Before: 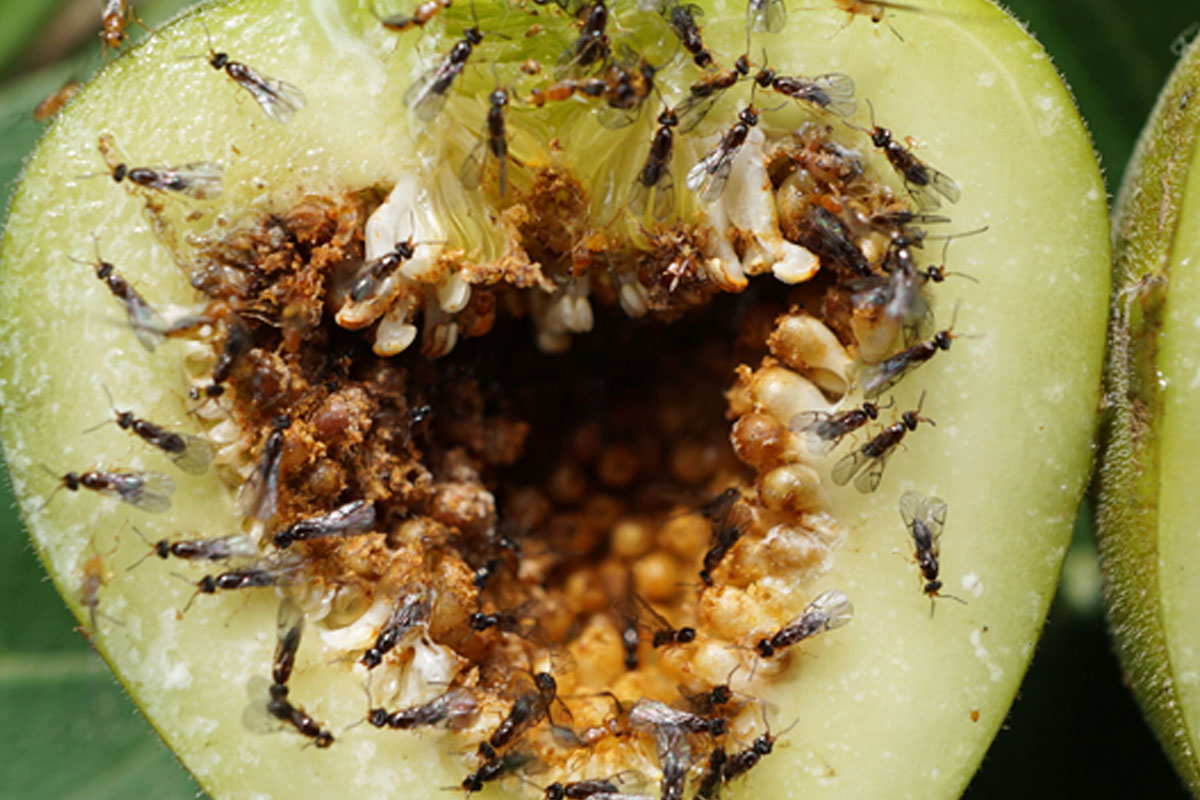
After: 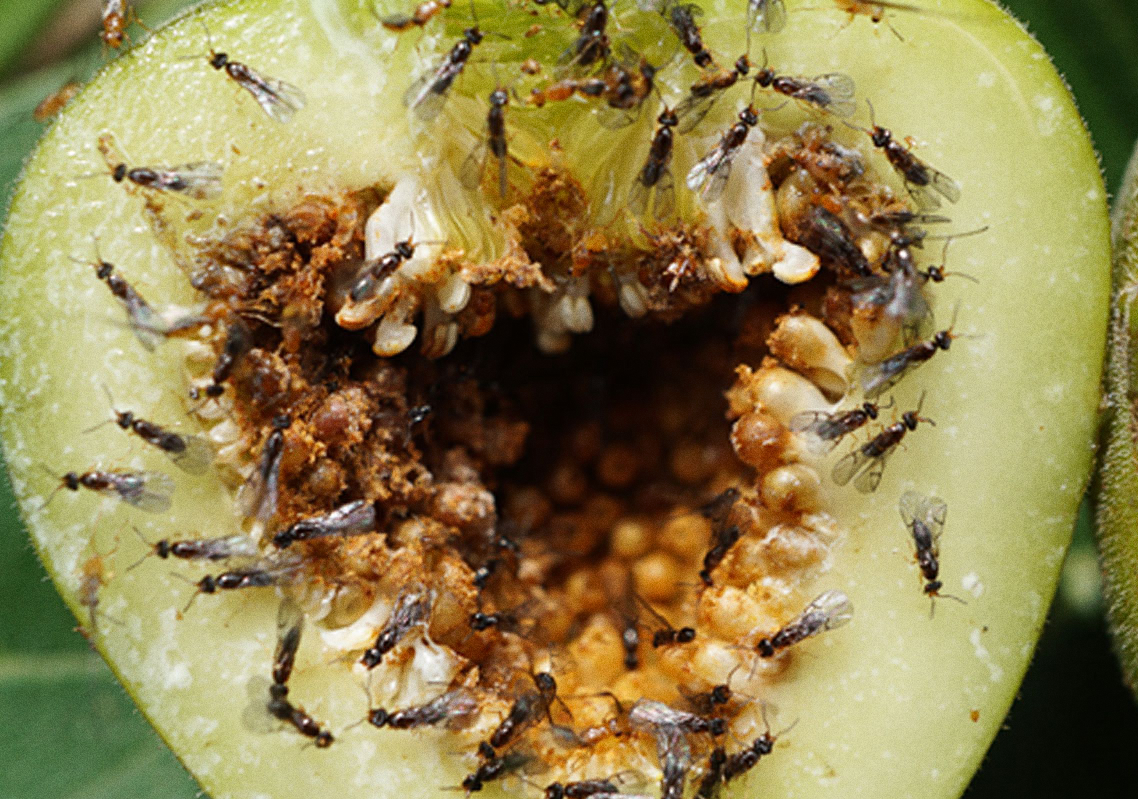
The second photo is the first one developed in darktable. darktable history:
crop and rotate: right 5.167%
grain: coarseness 0.09 ISO
